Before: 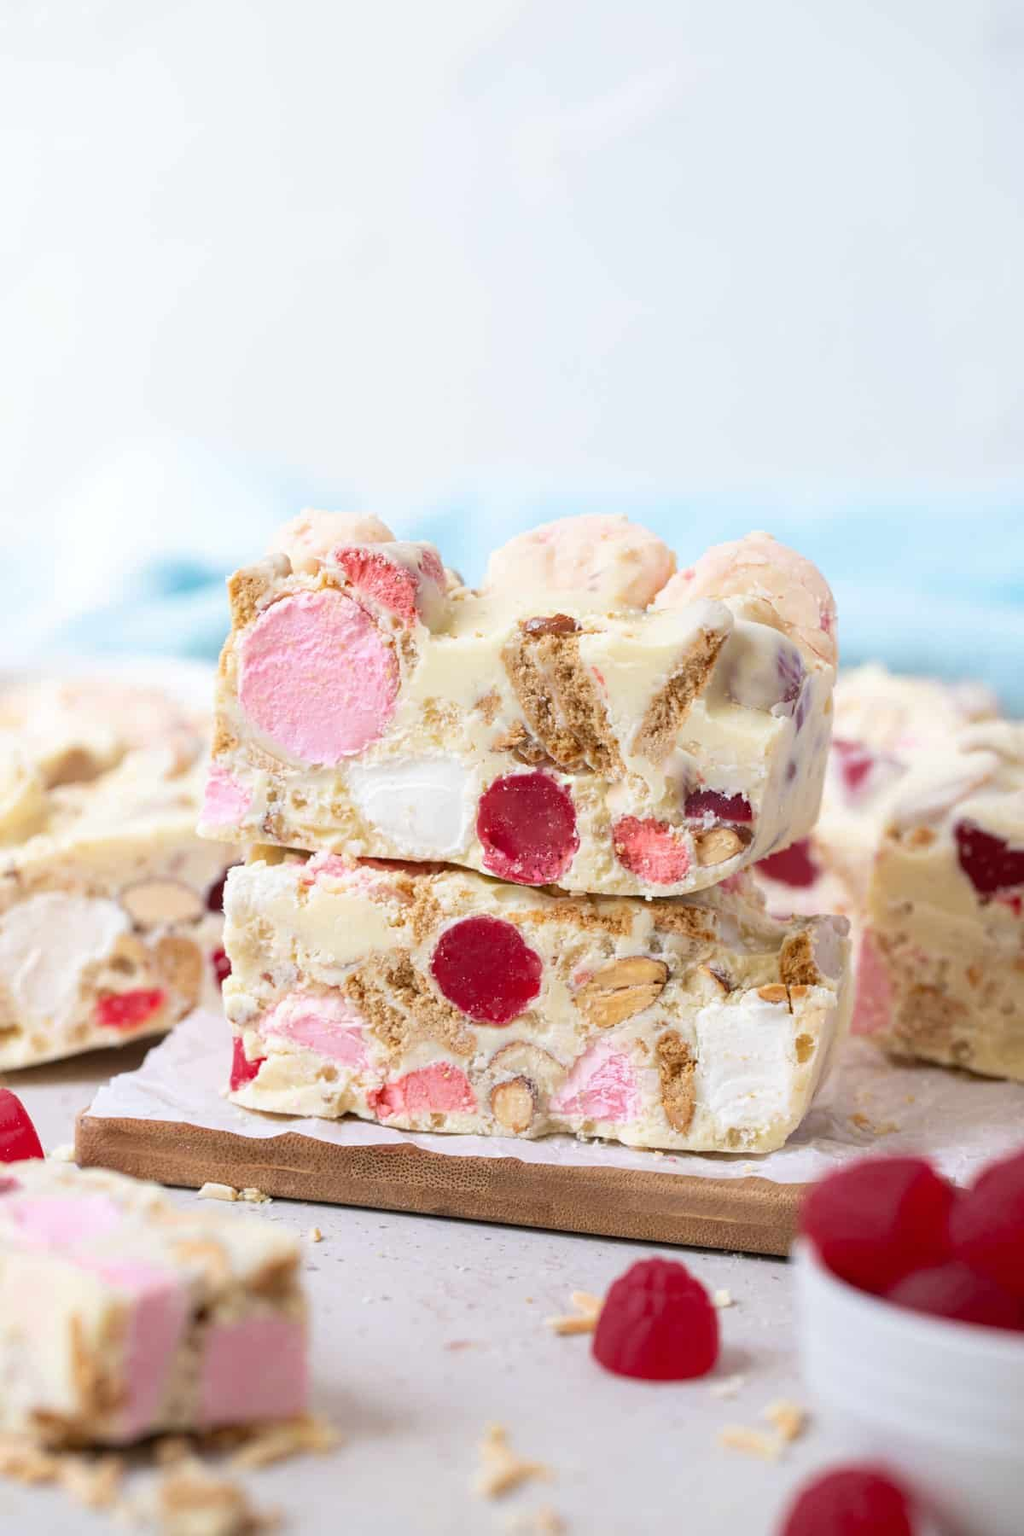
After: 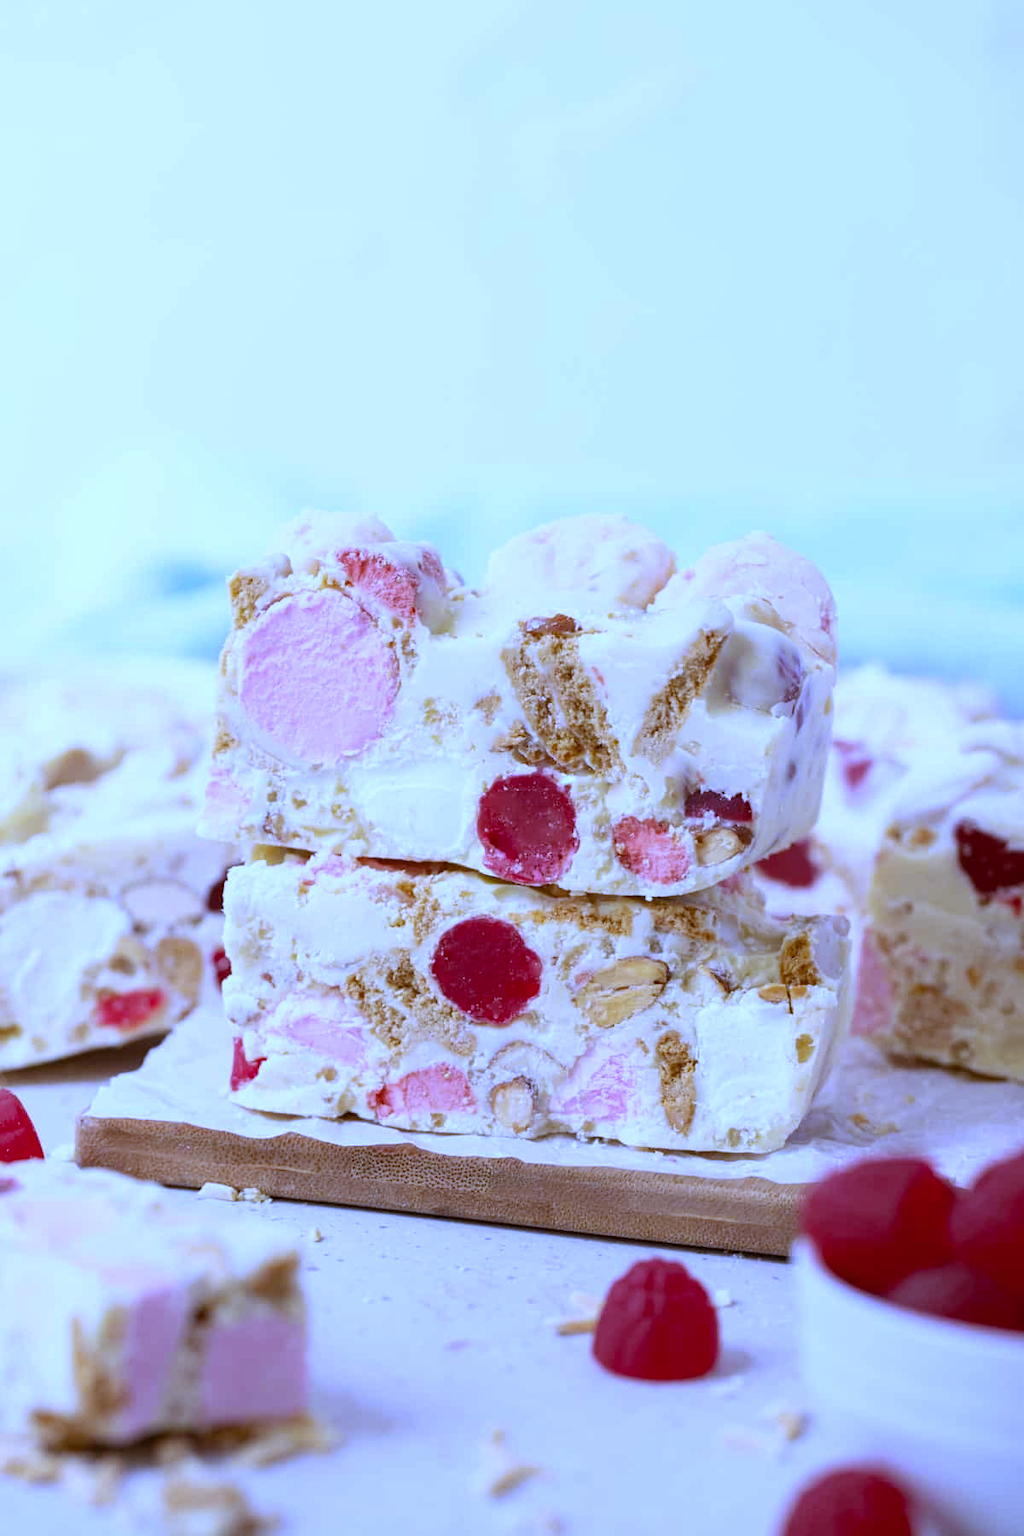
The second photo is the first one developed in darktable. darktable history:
white balance: red 0.766, blue 1.537
color balance rgb: shadows lift › chroma 4.41%, shadows lift › hue 27°, power › chroma 2.5%, power › hue 70°, highlights gain › chroma 1%, highlights gain › hue 27°, saturation formula JzAzBz (2021)
